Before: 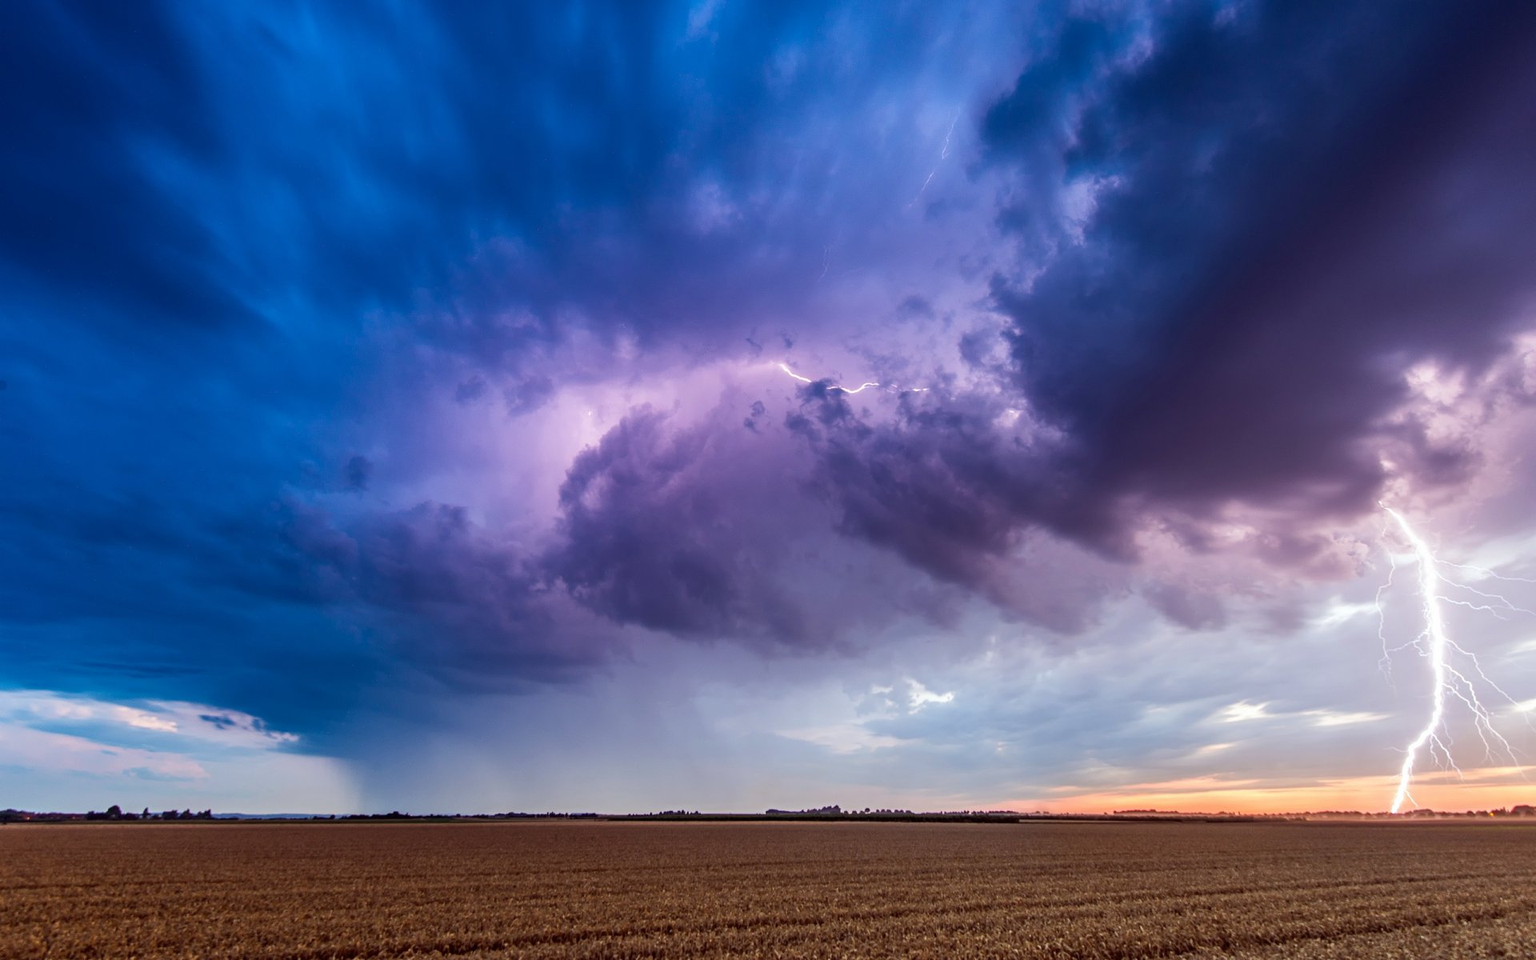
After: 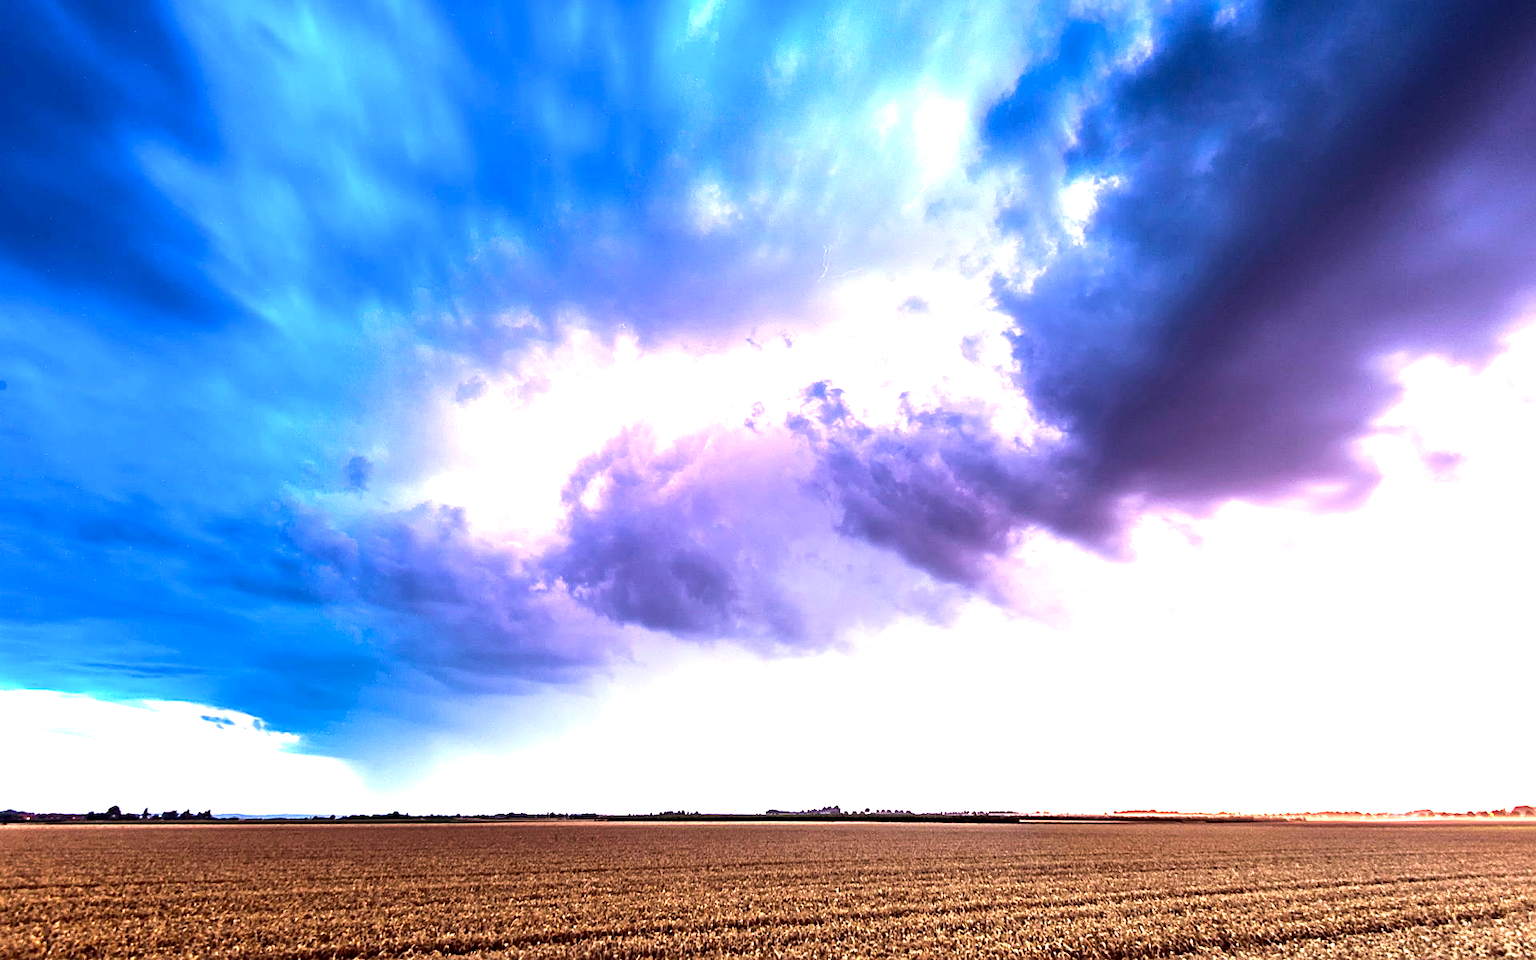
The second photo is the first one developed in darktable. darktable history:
velvia: on, module defaults
exposure: black level correction 0.001, exposure 1.3 EV, compensate highlight preservation false
tone equalizer: -8 EV -1.08 EV, -7 EV -1.01 EV, -6 EV -0.867 EV, -5 EV -0.578 EV, -3 EV 0.578 EV, -2 EV 0.867 EV, -1 EV 1.01 EV, +0 EV 1.08 EV, edges refinement/feathering 500, mask exposure compensation -1.57 EV, preserve details no
sharpen: on, module defaults
